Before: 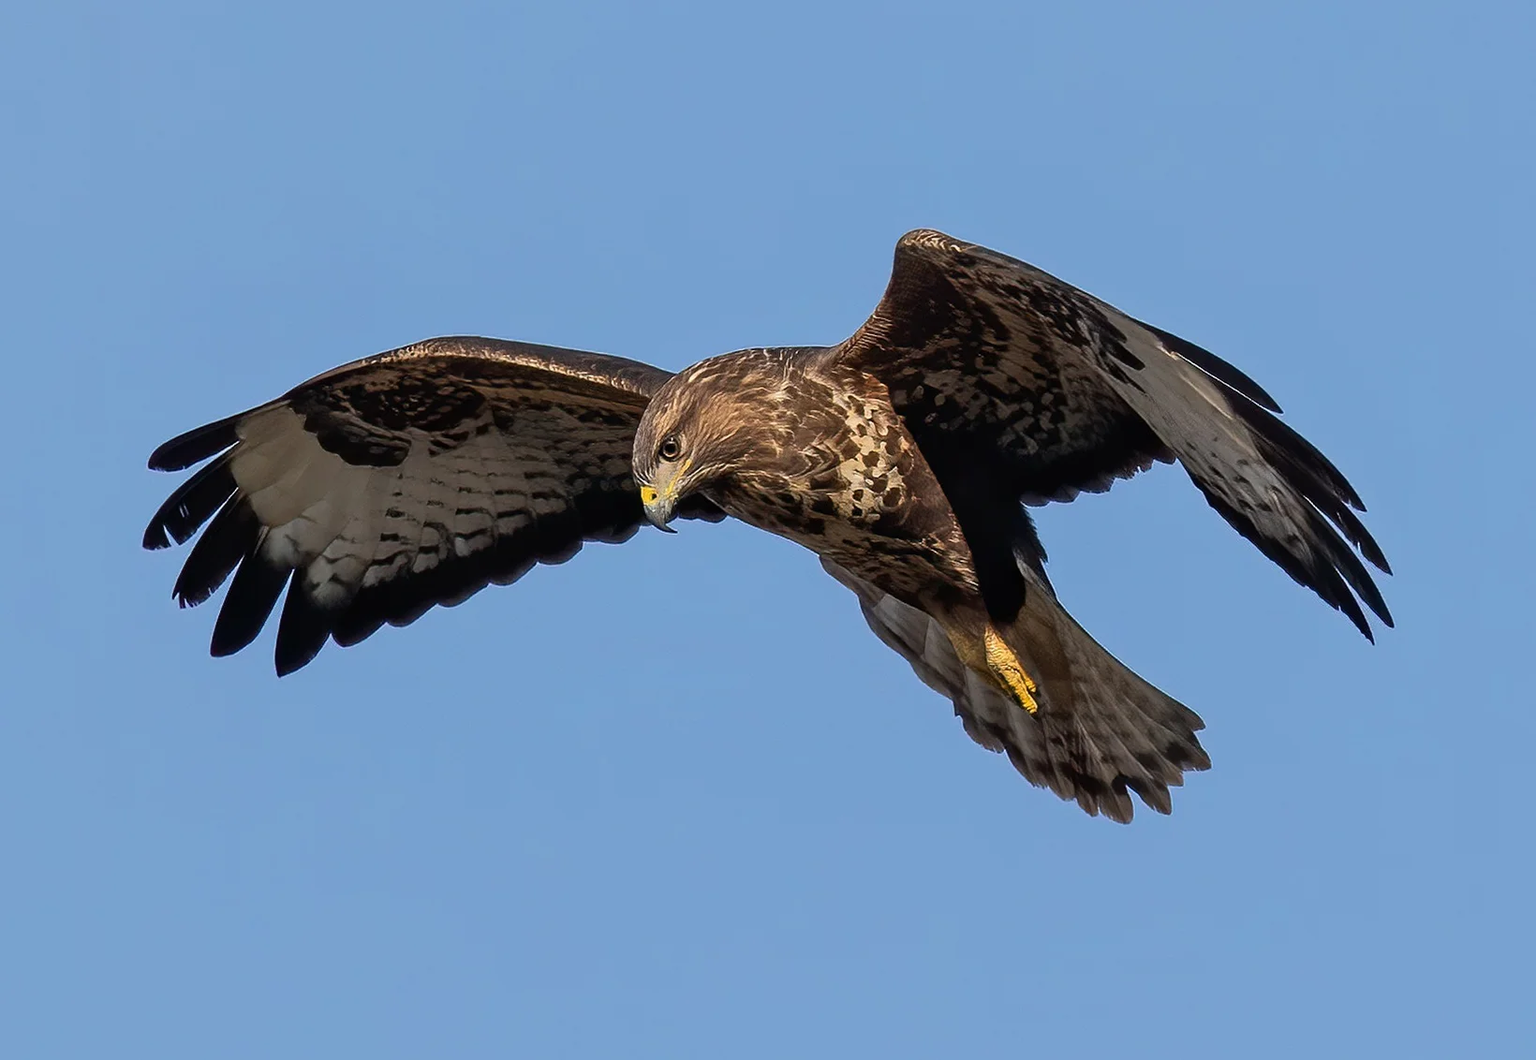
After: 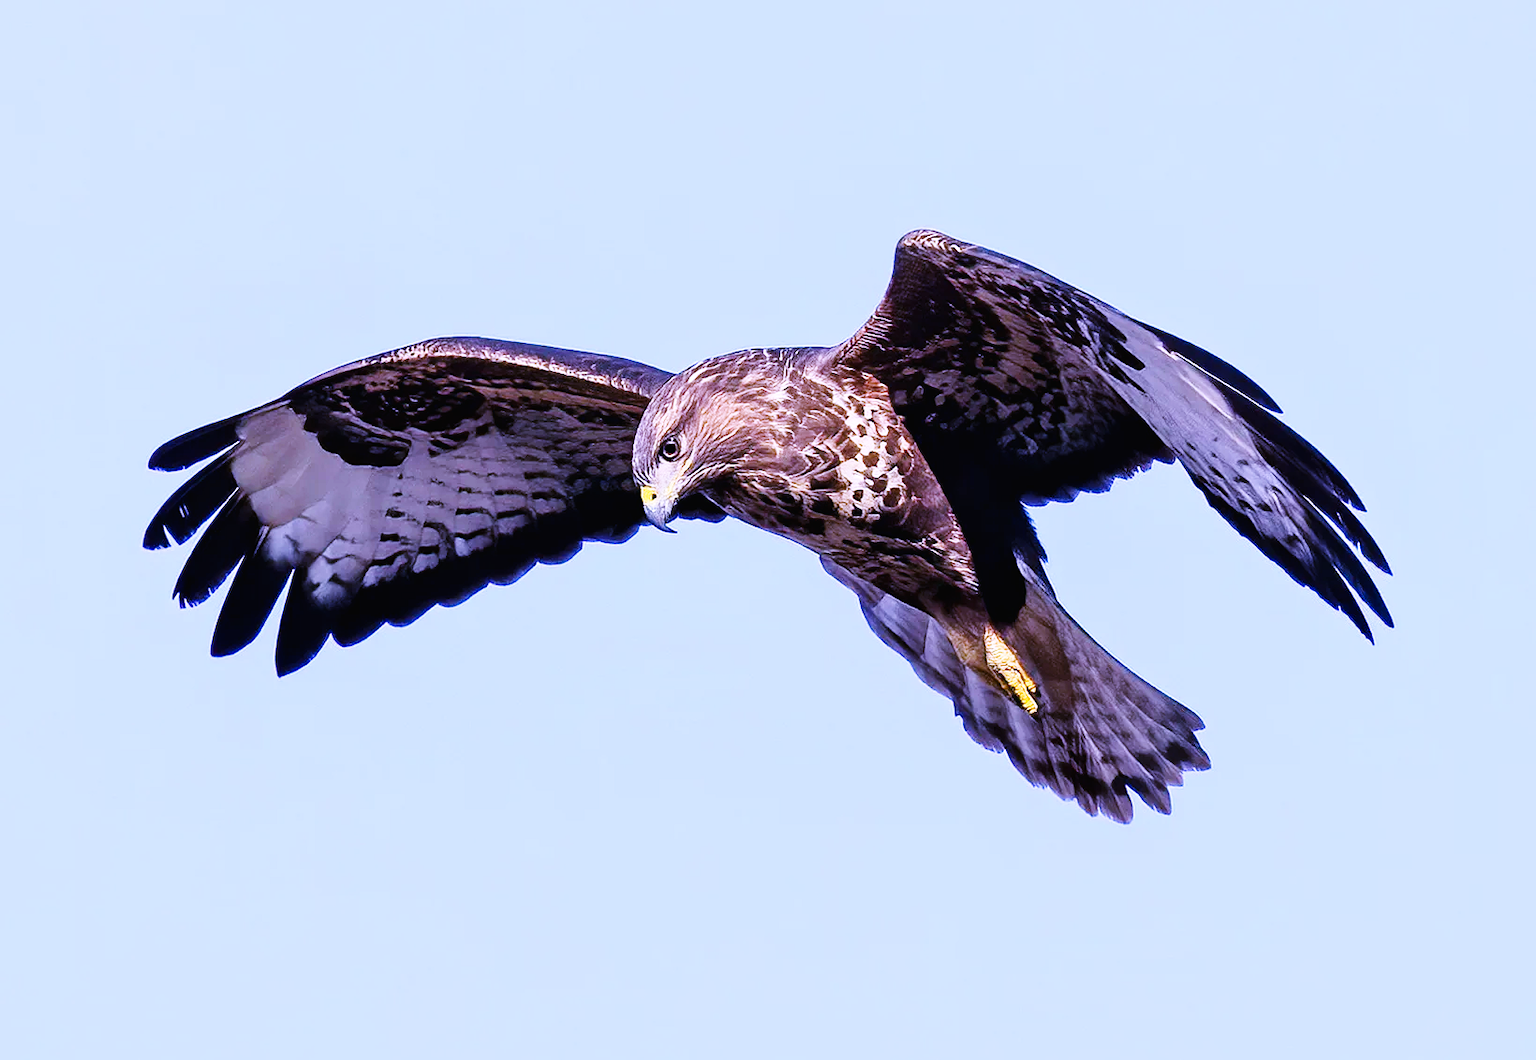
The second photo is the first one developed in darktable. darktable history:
white balance: red 0.98, blue 1.61
base curve: curves: ch0 [(0, 0.003) (0.001, 0.002) (0.006, 0.004) (0.02, 0.022) (0.048, 0.086) (0.094, 0.234) (0.162, 0.431) (0.258, 0.629) (0.385, 0.8) (0.548, 0.918) (0.751, 0.988) (1, 1)], preserve colors none
